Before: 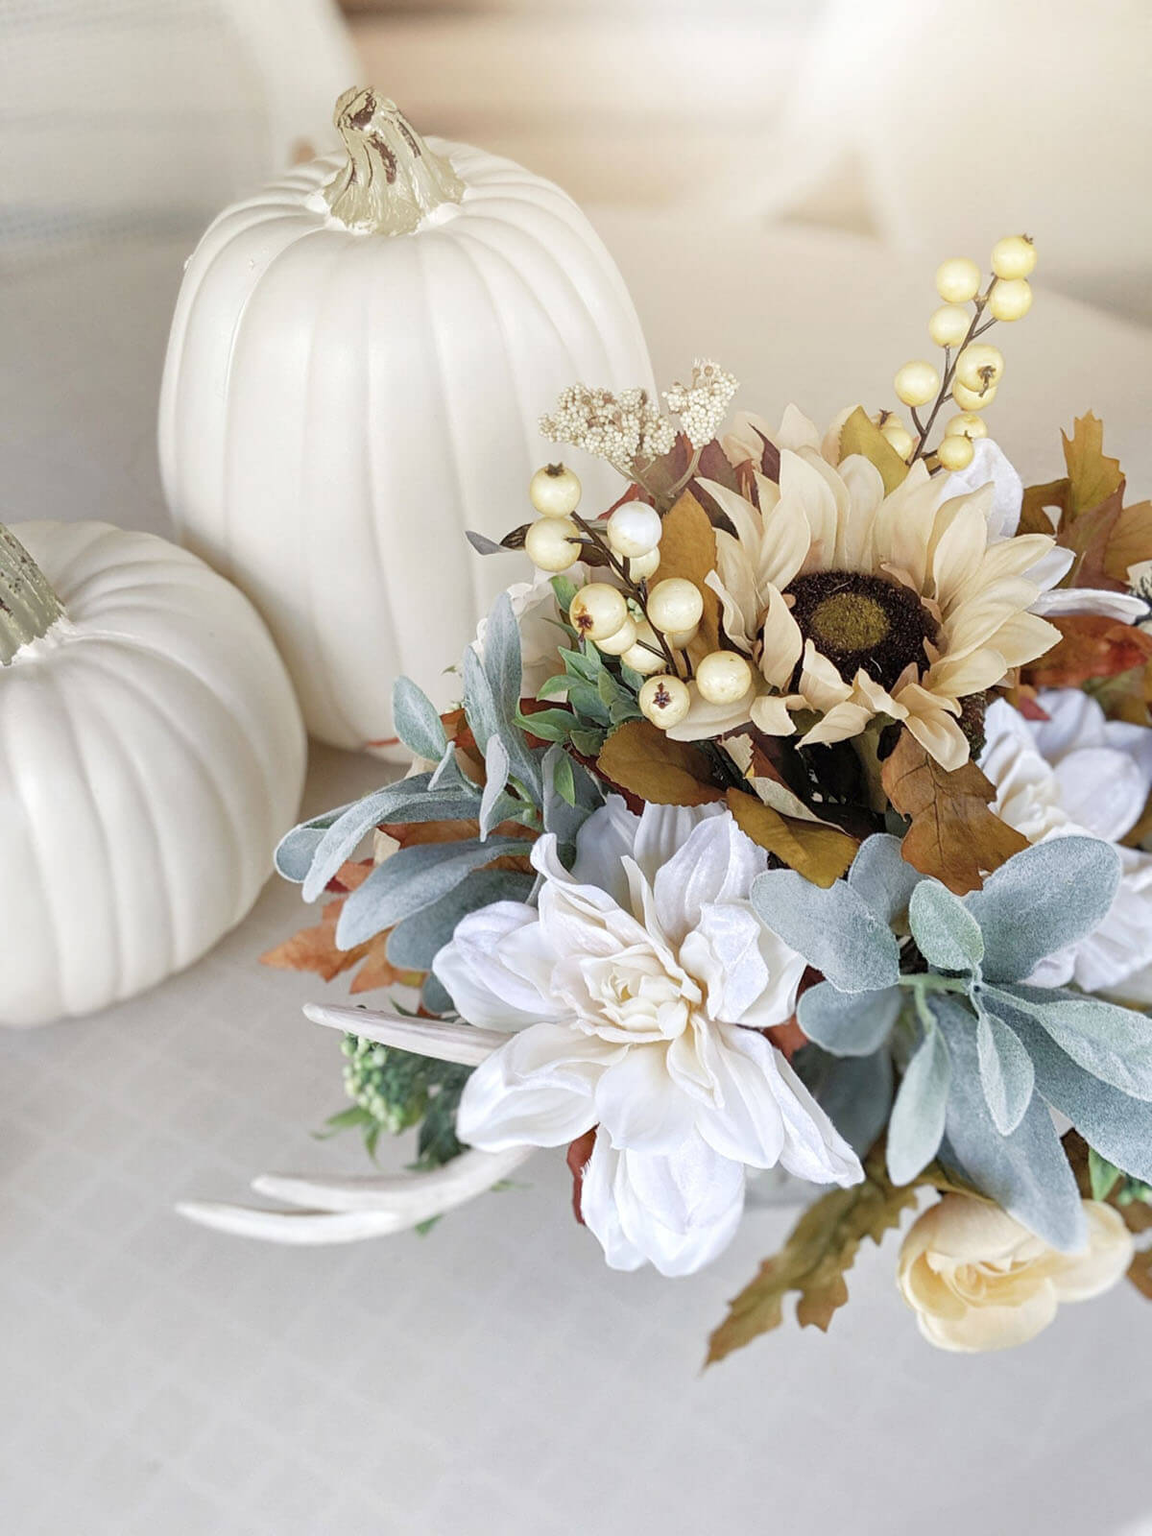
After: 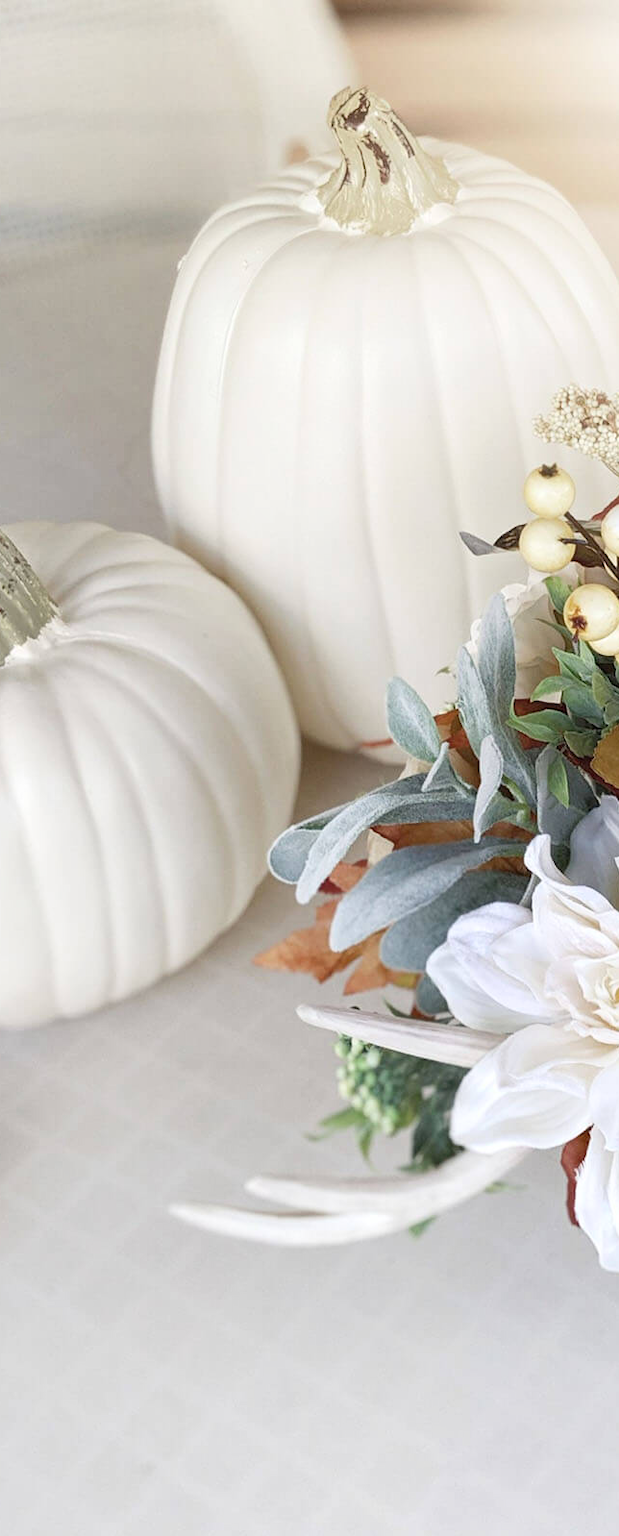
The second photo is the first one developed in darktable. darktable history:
crop: left 0.587%, right 45.588%, bottom 0.086%
shadows and highlights: shadows 0, highlights 40
